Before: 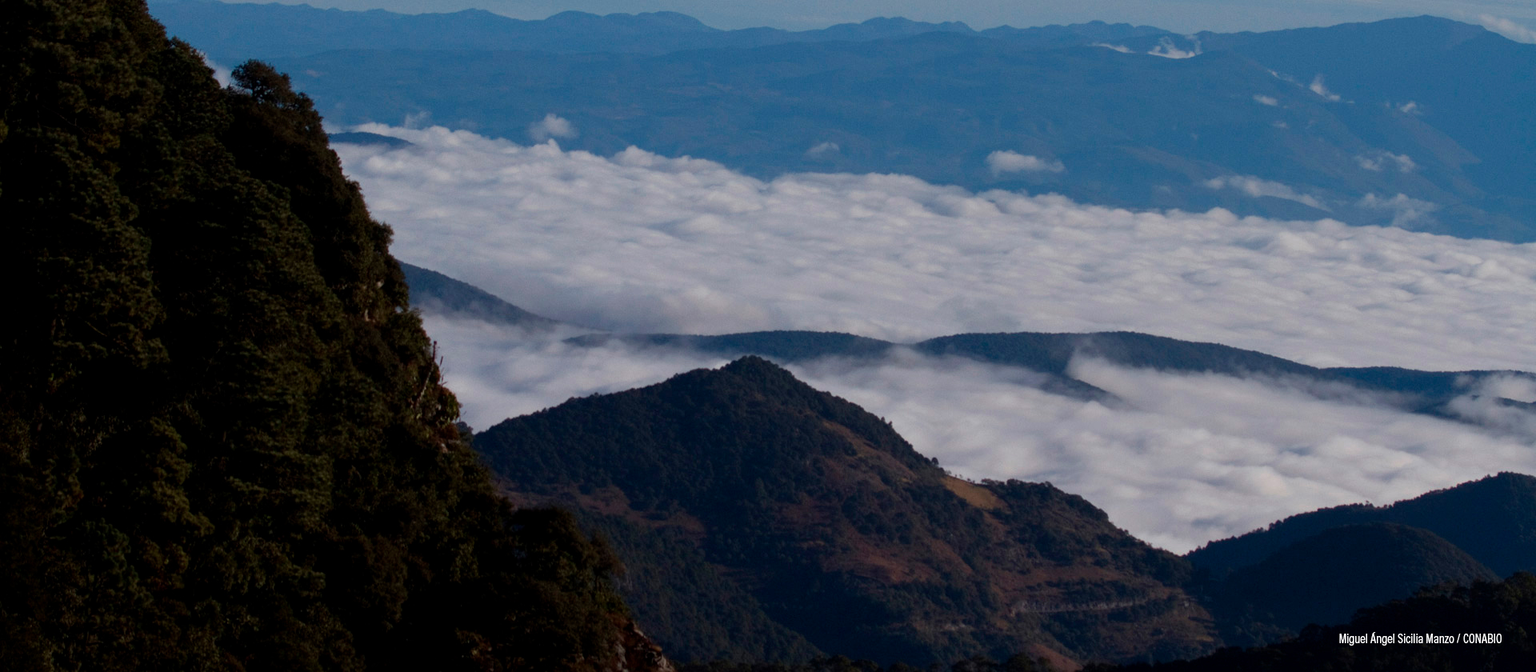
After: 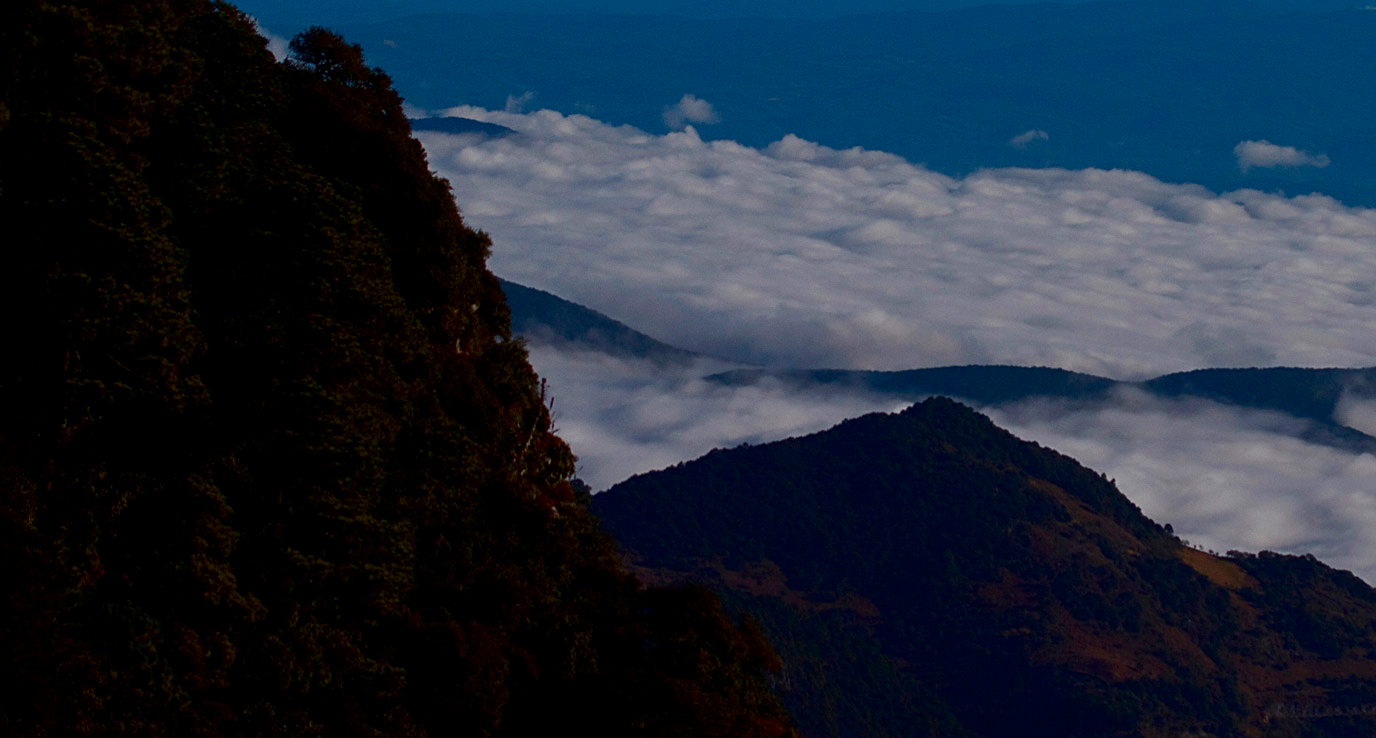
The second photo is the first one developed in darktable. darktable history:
sharpen: on, module defaults
crop: top 5.803%, right 27.864%, bottom 5.804%
contrast brightness saturation: brightness -0.25, saturation 0.2
